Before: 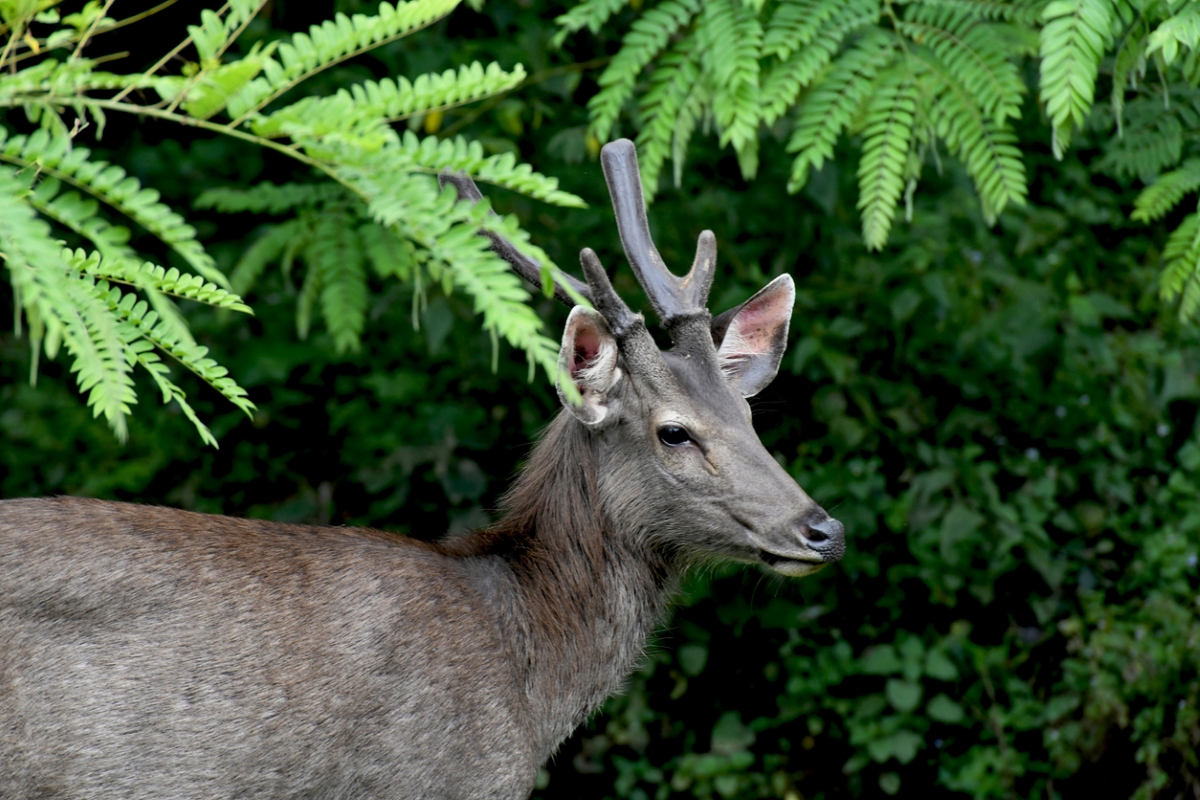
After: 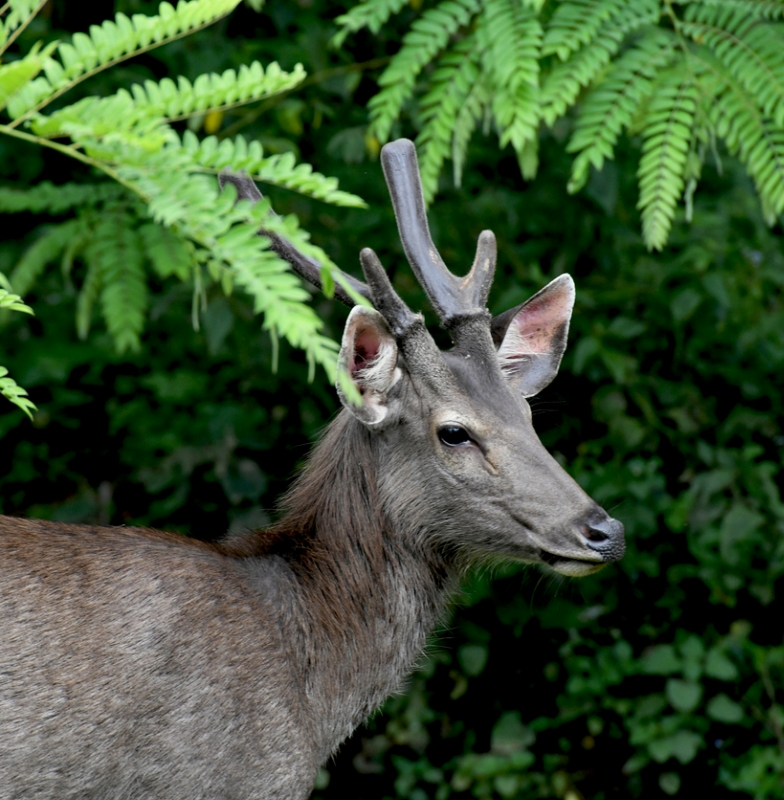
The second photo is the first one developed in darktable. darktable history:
crop and rotate: left 18.403%, right 16.2%
